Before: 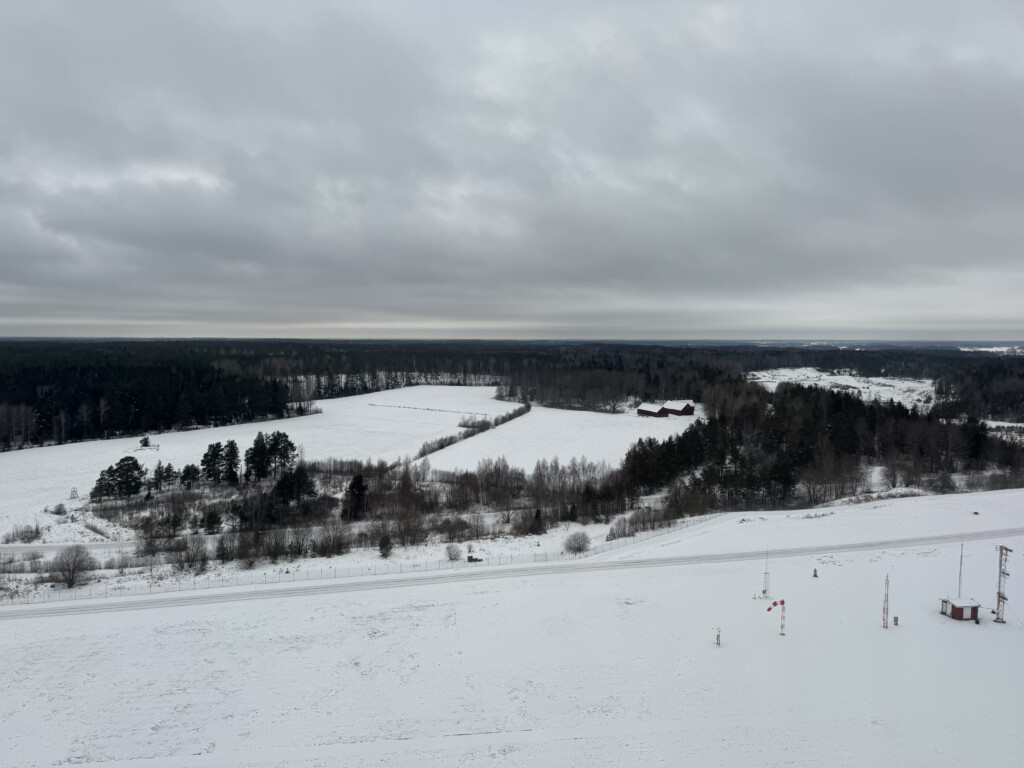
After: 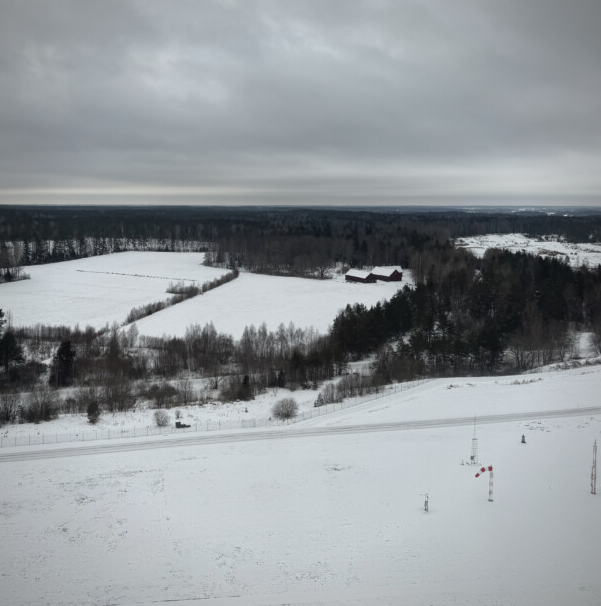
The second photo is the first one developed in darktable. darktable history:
crop and rotate: left 28.592%, top 17.546%, right 12.702%, bottom 3.442%
vignetting: fall-off start 81.62%, fall-off radius 62.36%, automatic ratio true, width/height ratio 1.411
exposure: black level correction -0.003, exposure 0.033 EV, compensate highlight preservation false
